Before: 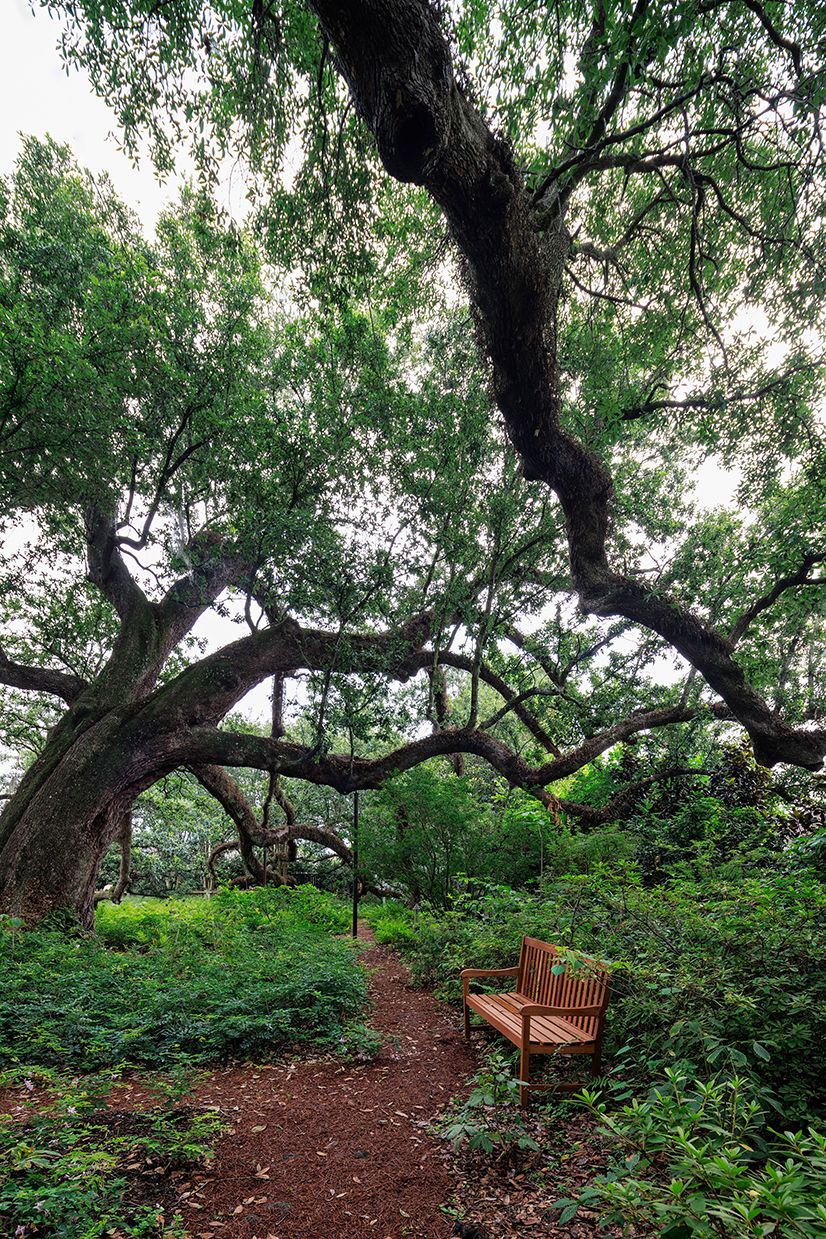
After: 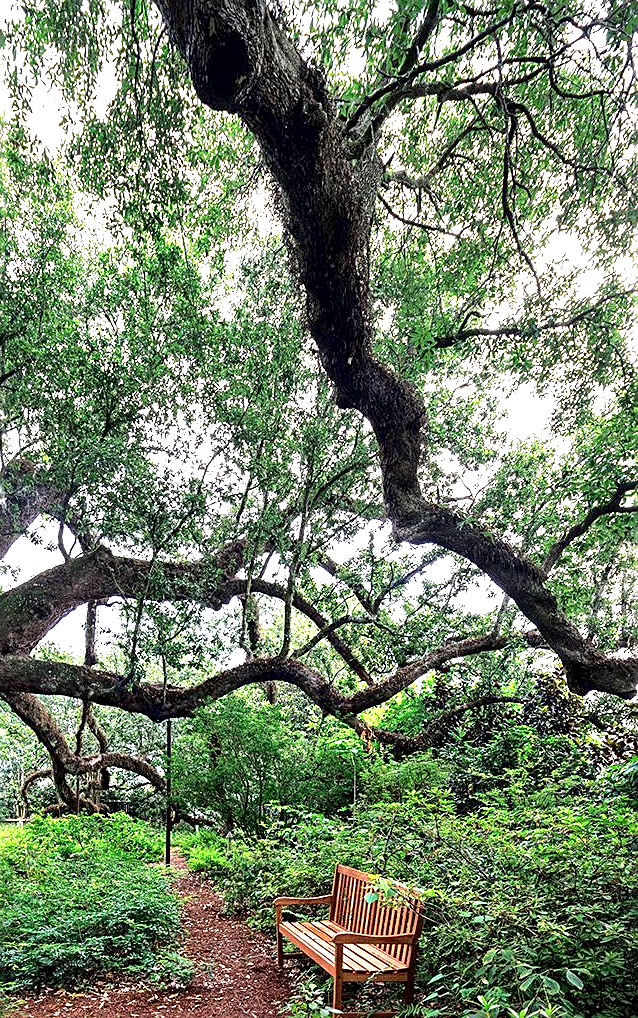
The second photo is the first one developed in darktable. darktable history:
exposure: exposure 1.229 EV, compensate highlight preservation false
local contrast: mode bilateral grid, contrast 43, coarseness 68, detail 216%, midtone range 0.2
crop: left 22.725%, top 5.888%, bottom 11.879%
sharpen: on, module defaults
